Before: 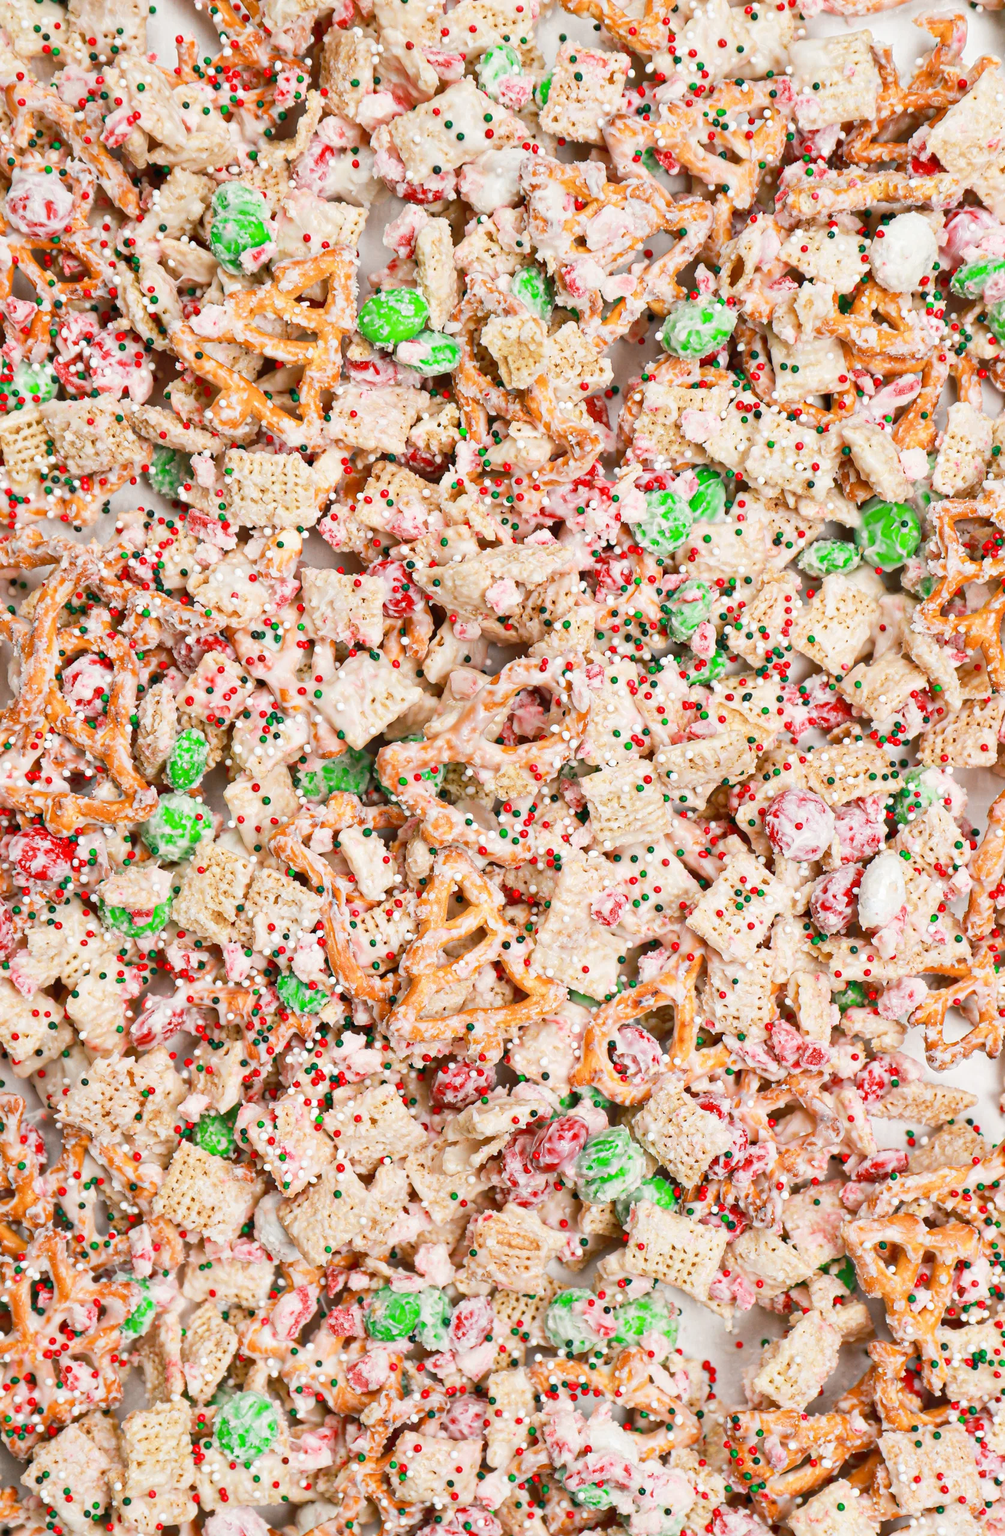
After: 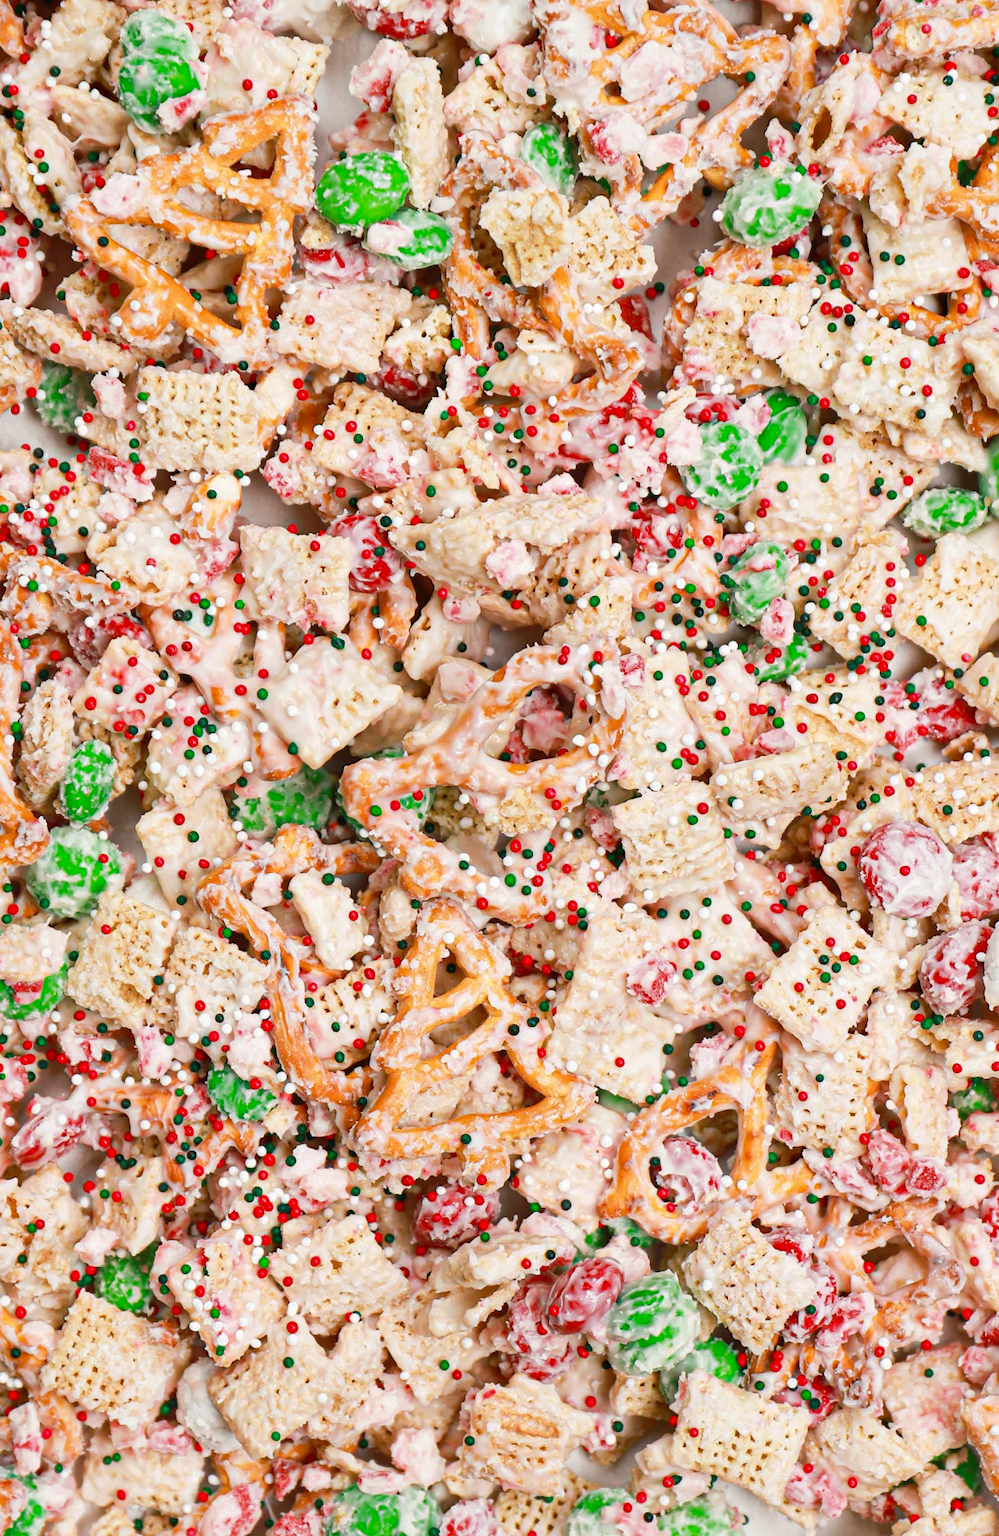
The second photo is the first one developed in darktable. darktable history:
crop and rotate: left 12.129%, top 11.384%, right 13.417%, bottom 13.772%
color zones: curves: ch0 [(0.25, 0.5) (0.636, 0.25) (0.75, 0.5)]
